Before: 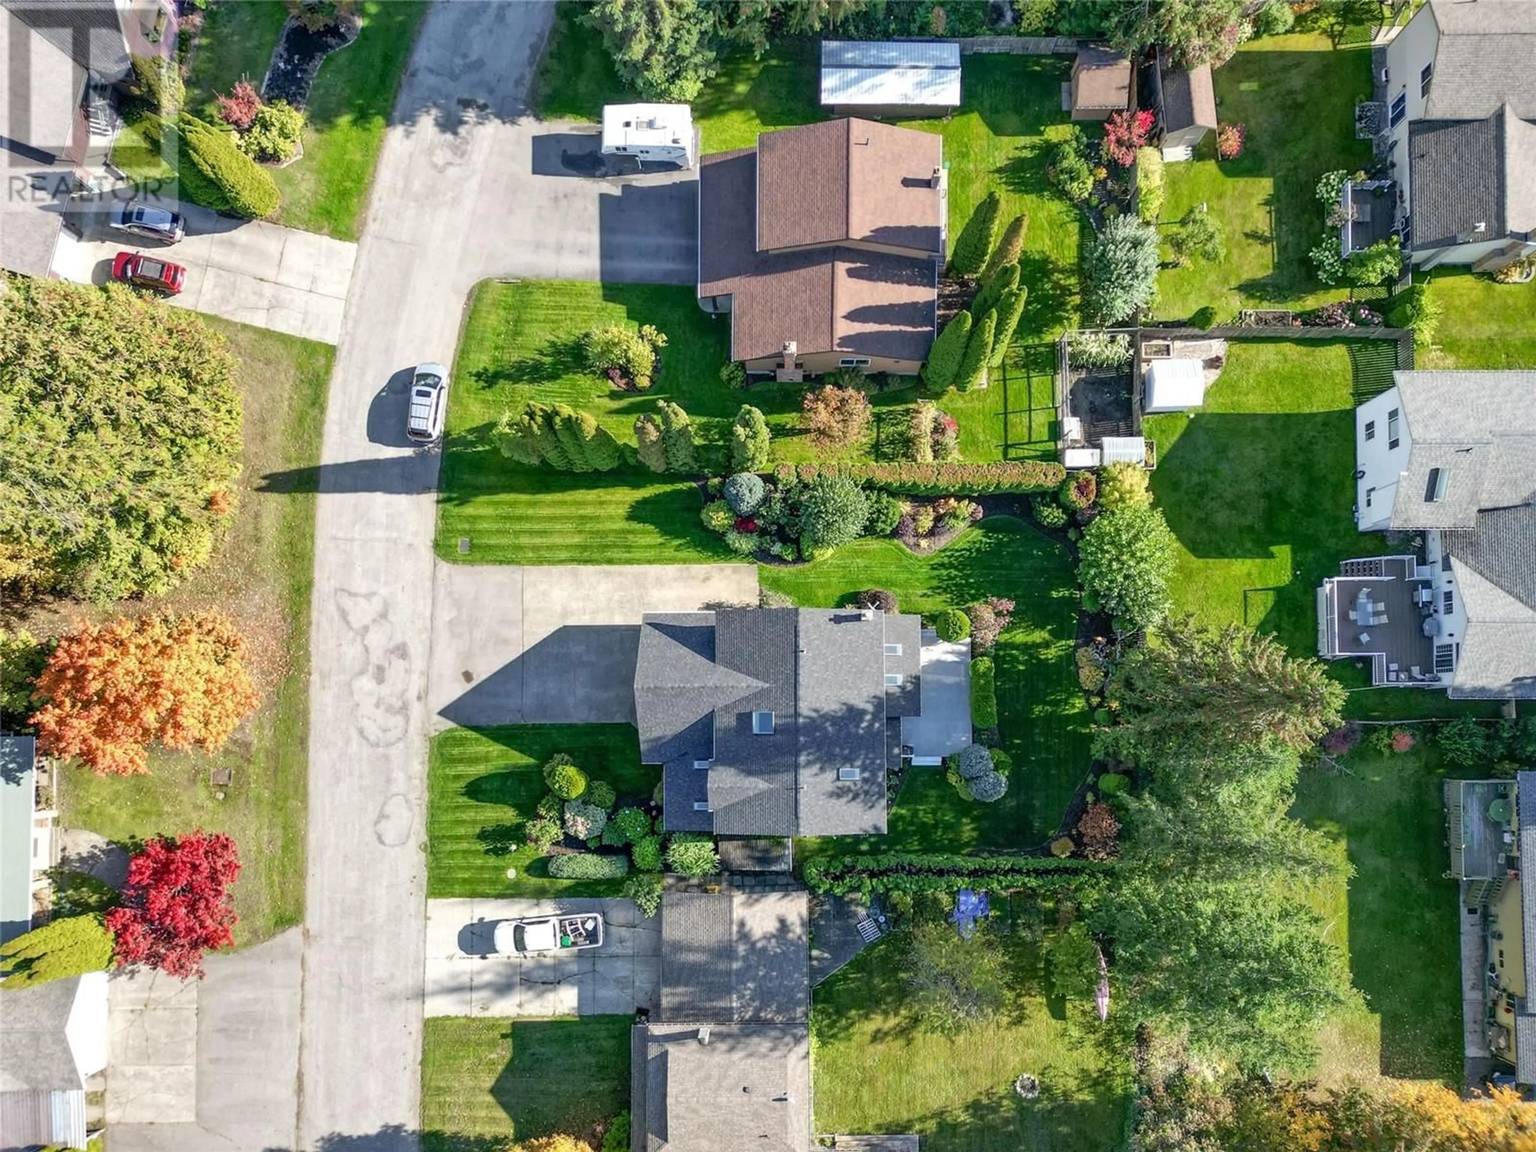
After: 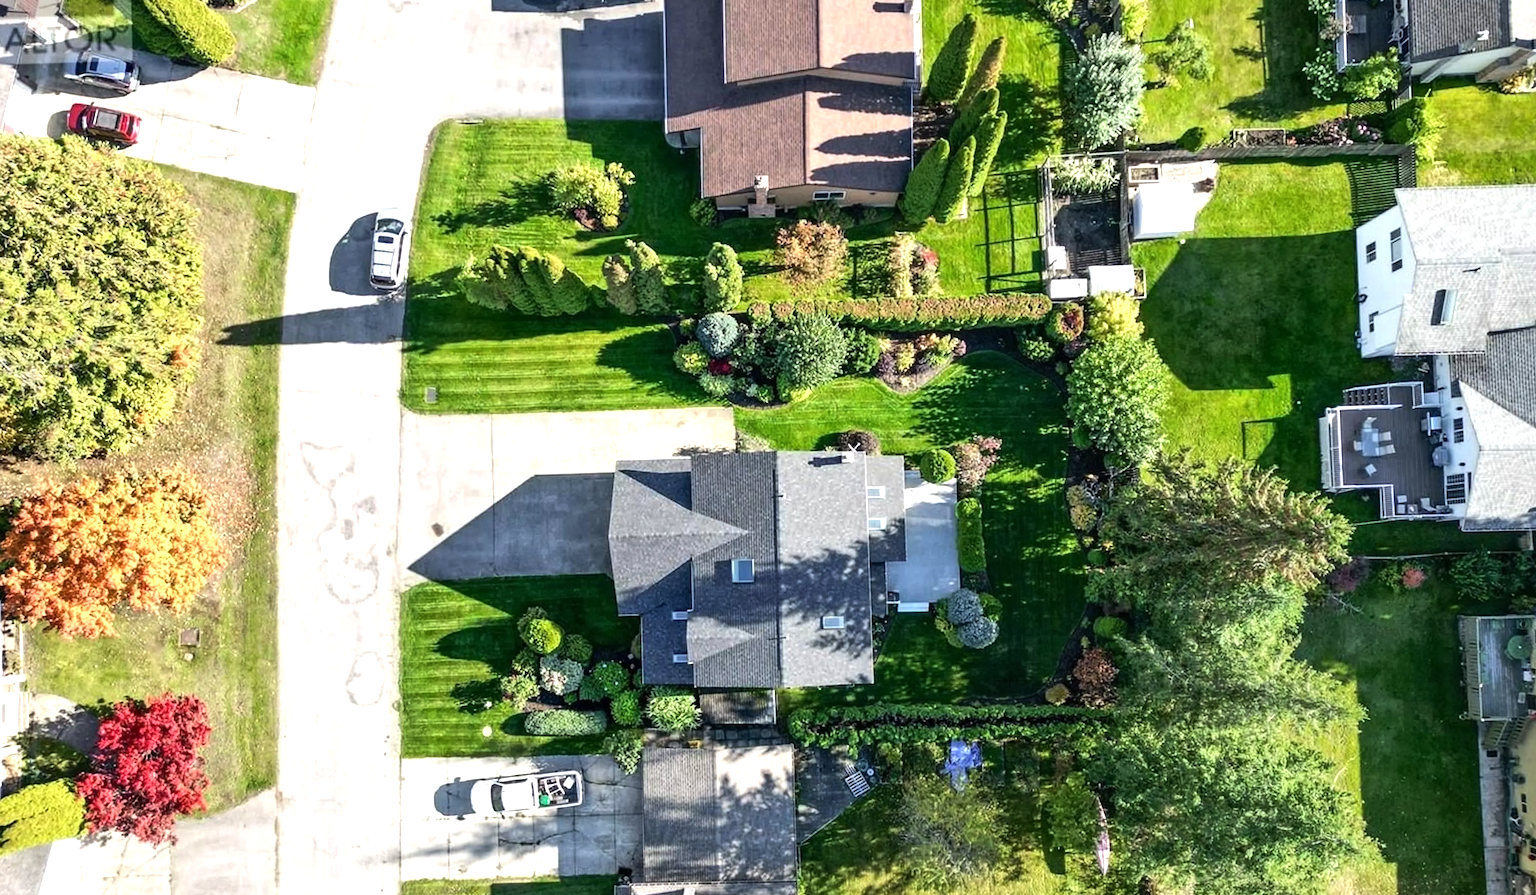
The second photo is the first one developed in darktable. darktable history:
rotate and perspective: rotation -1.32°, lens shift (horizontal) -0.031, crop left 0.015, crop right 0.985, crop top 0.047, crop bottom 0.982
crop and rotate: left 1.814%, top 12.818%, right 0.25%, bottom 9.225%
tone equalizer: -8 EV -0.75 EV, -7 EV -0.7 EV, -6 EV -0.6 EV, -5 EV -0.4 EV, -3 EV 0.4 EV, -2 EV 0.6 EV, -1 EV 0.7 EV, +0 EV 0.75 EV, edges refinement/feathering 500, mask exposure compensation -1.57 EV, preserve details no
